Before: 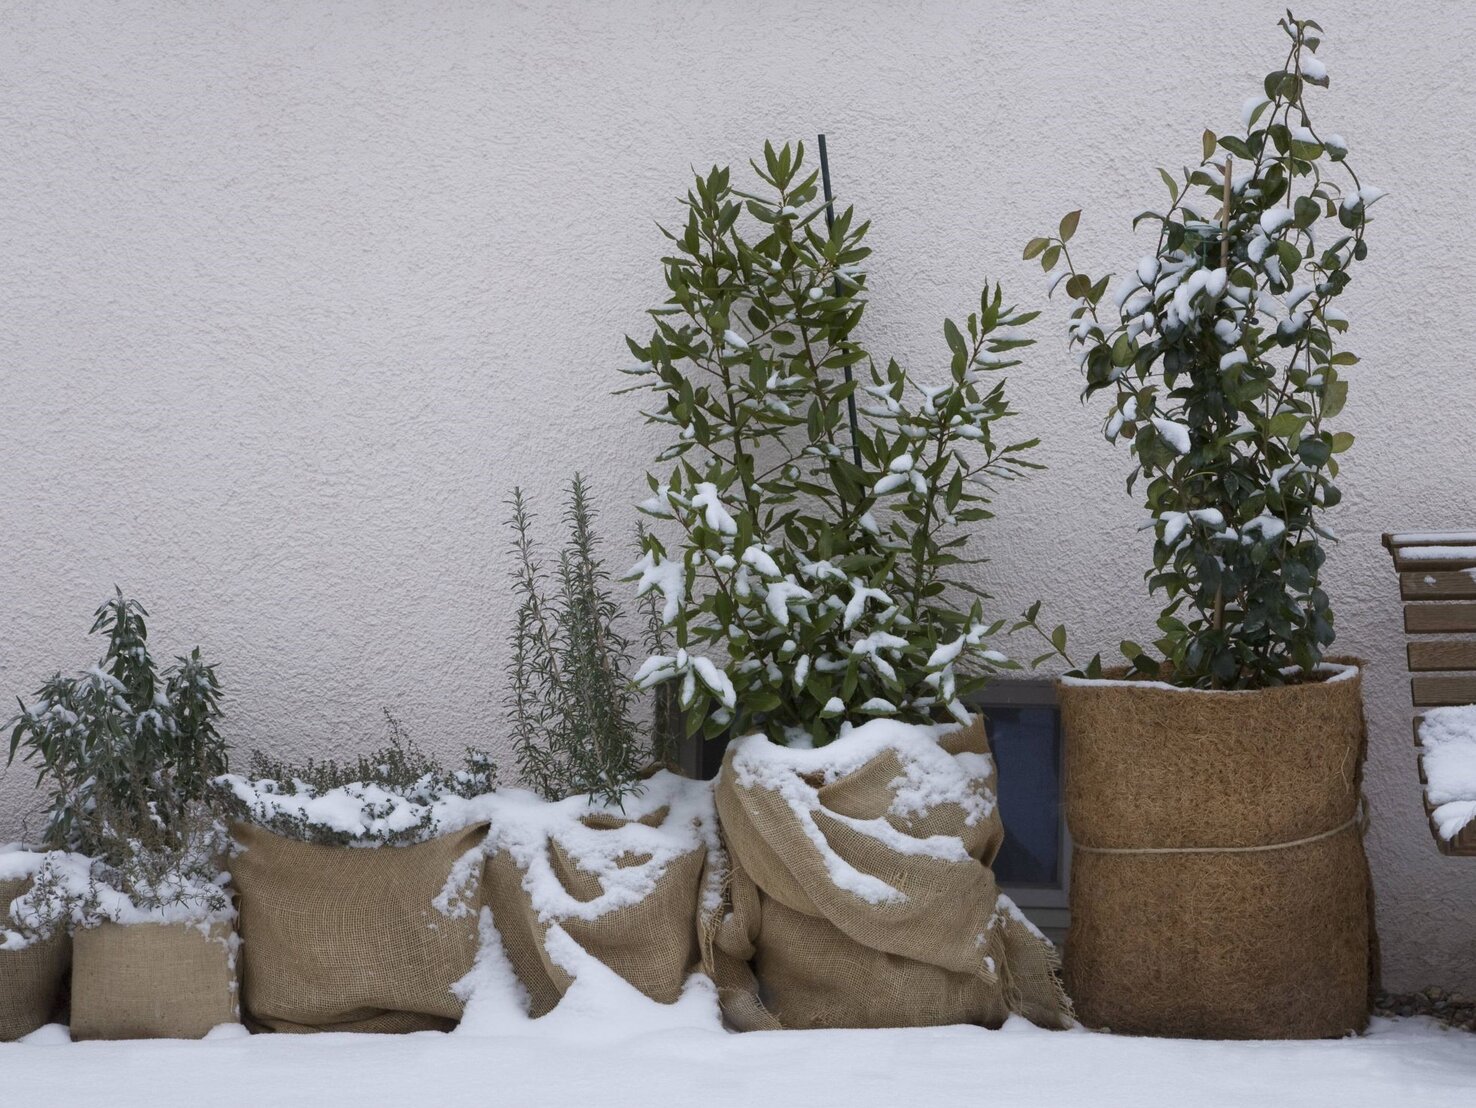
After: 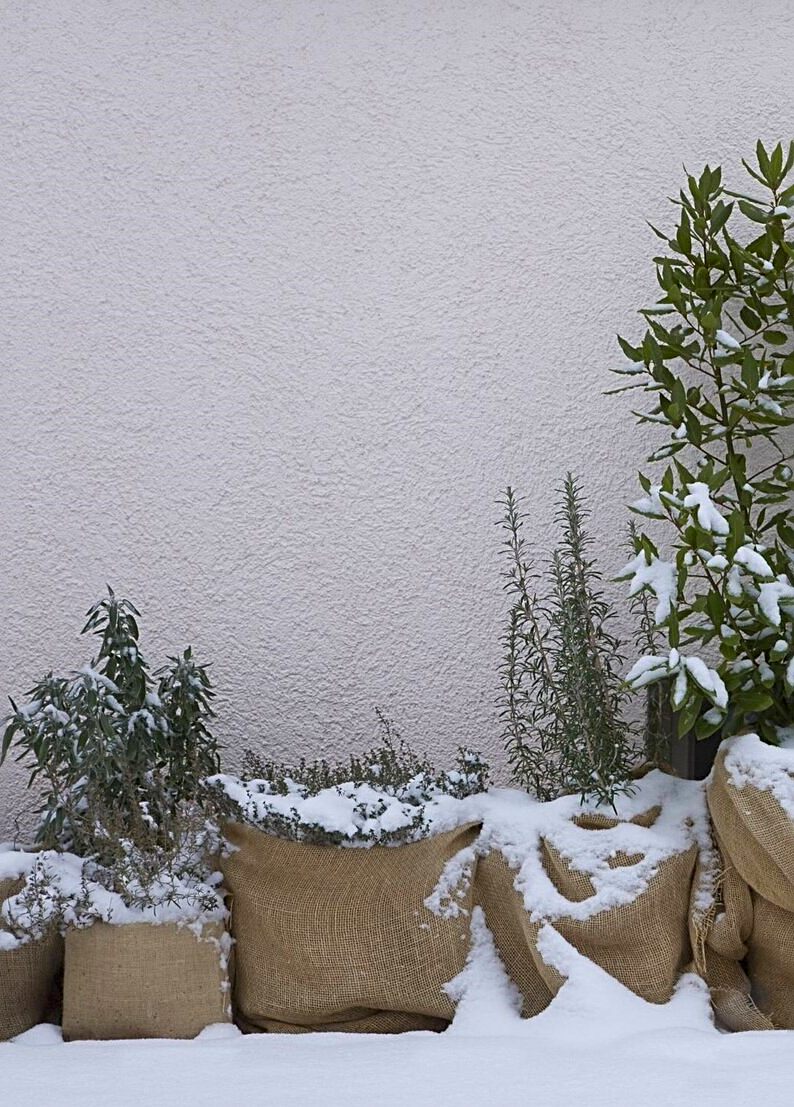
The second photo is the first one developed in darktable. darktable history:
crop: left 0.587%, right 45.588%, bottom 0.086%
sharpen: radius 2.531, amount 0.628
color correction: saturation 1.34
